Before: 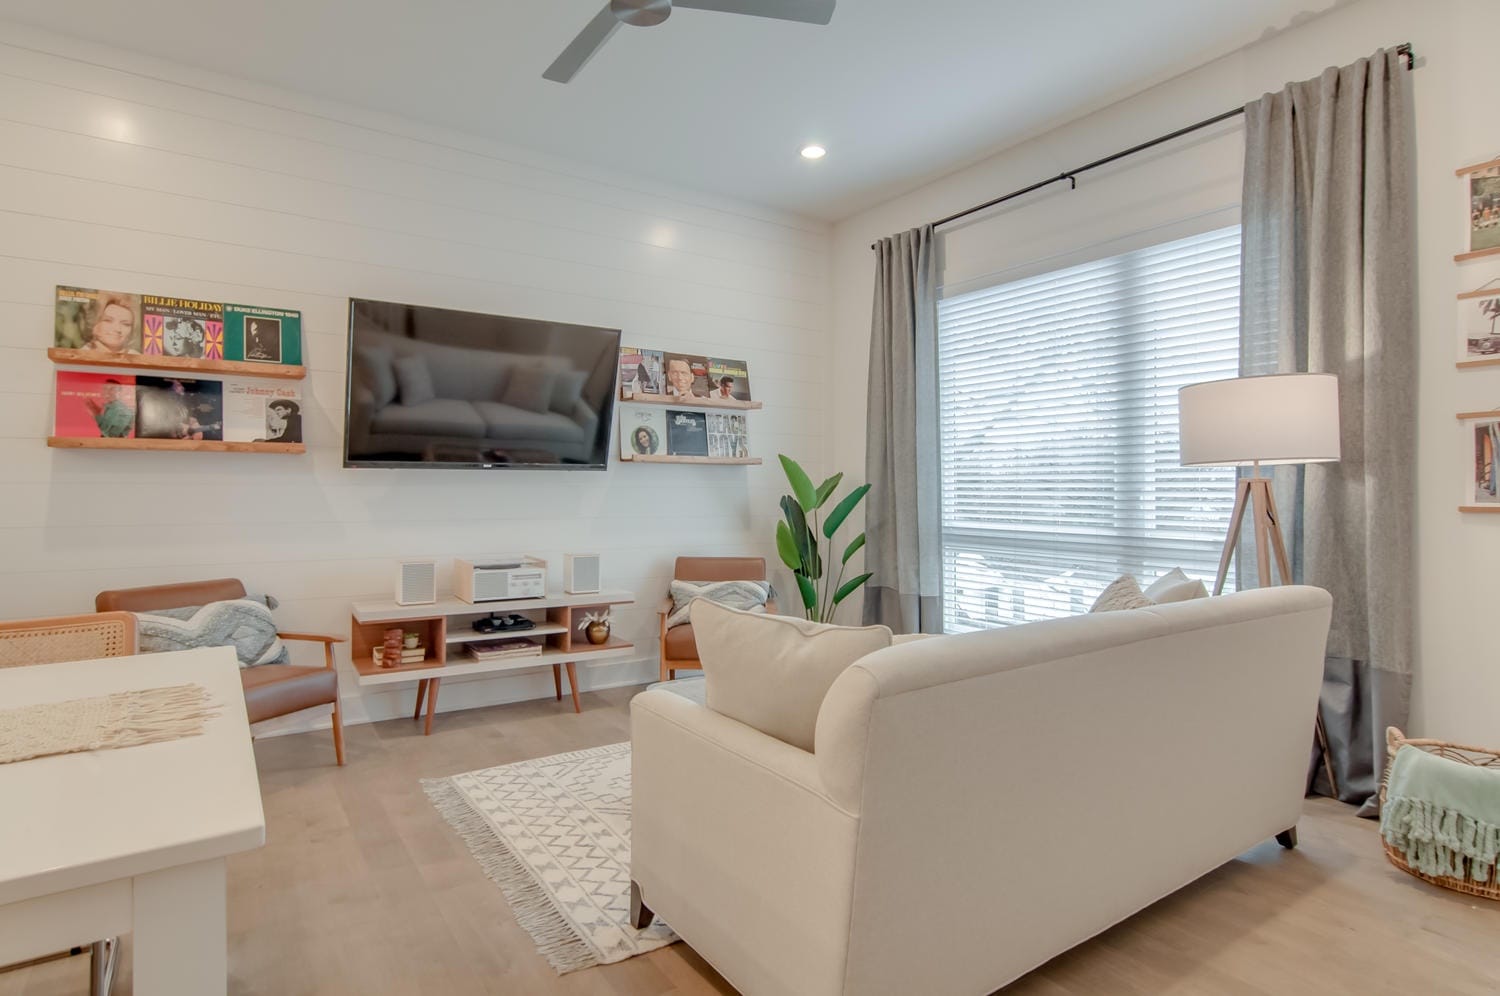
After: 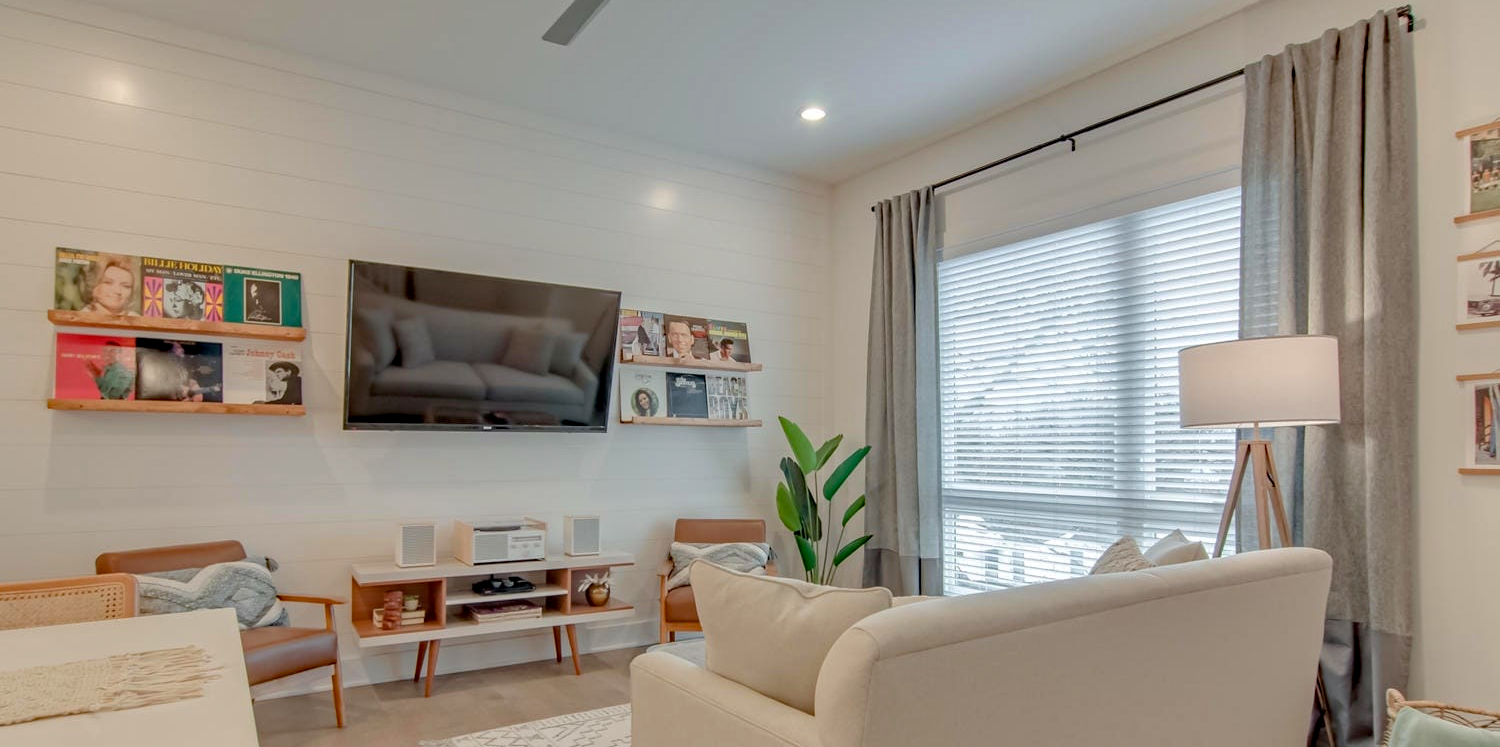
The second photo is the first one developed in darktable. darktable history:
haze removal: strength 0.288, distance 0.243, adaptive false
crop: top 3.877%, bottom 21.086%
